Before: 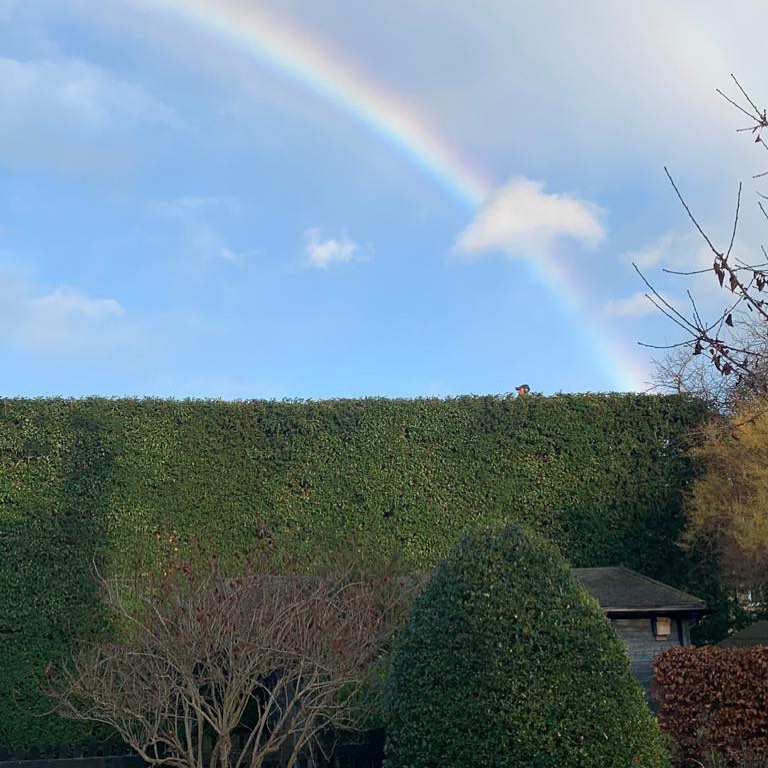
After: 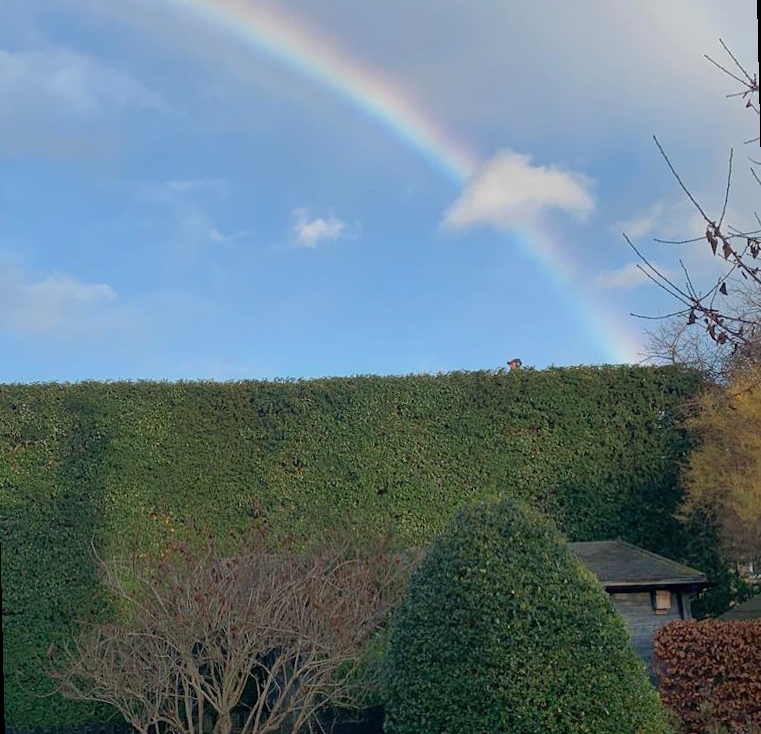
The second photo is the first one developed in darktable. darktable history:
shadows and highlights: on, module defaults
rotate and perspective: rotation -1.32°, lens shift (horizontal) -0.031, crop left 0.015, crop right 0.985, crop top 0.047, crop bottom 0.982
exposure: exposure -0.153 EV, compensate highlight preservation false
